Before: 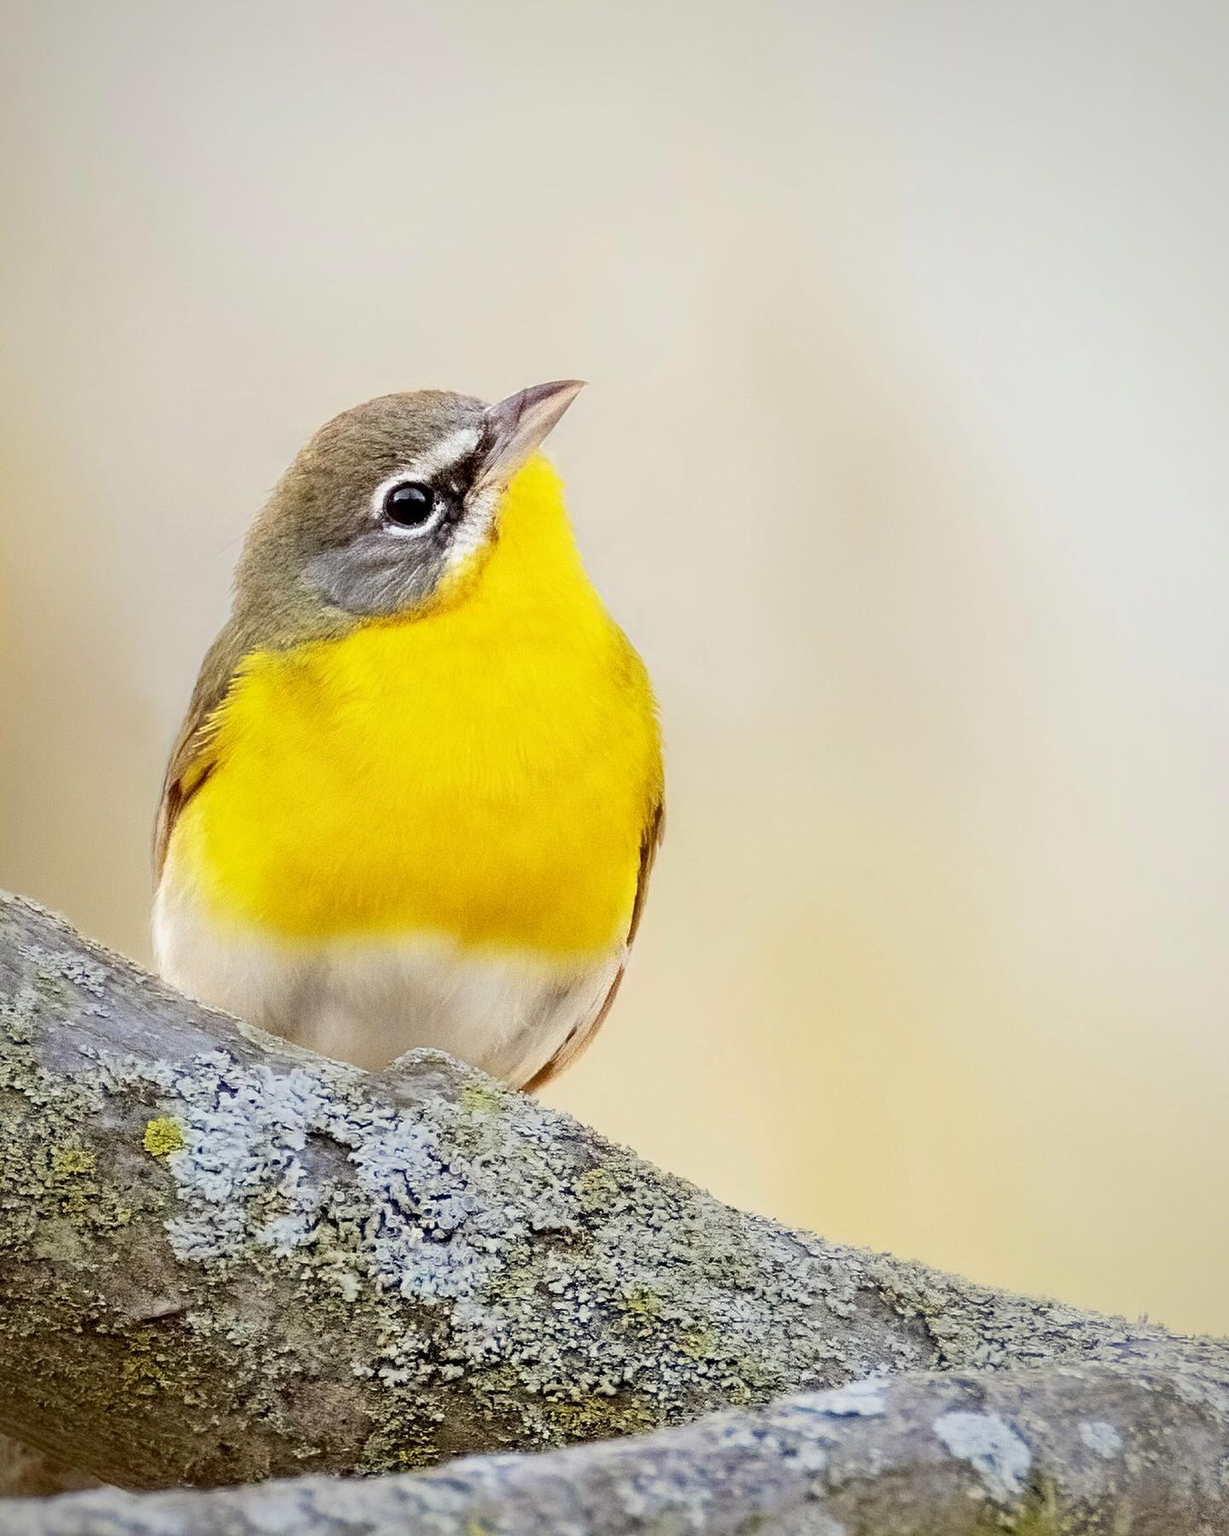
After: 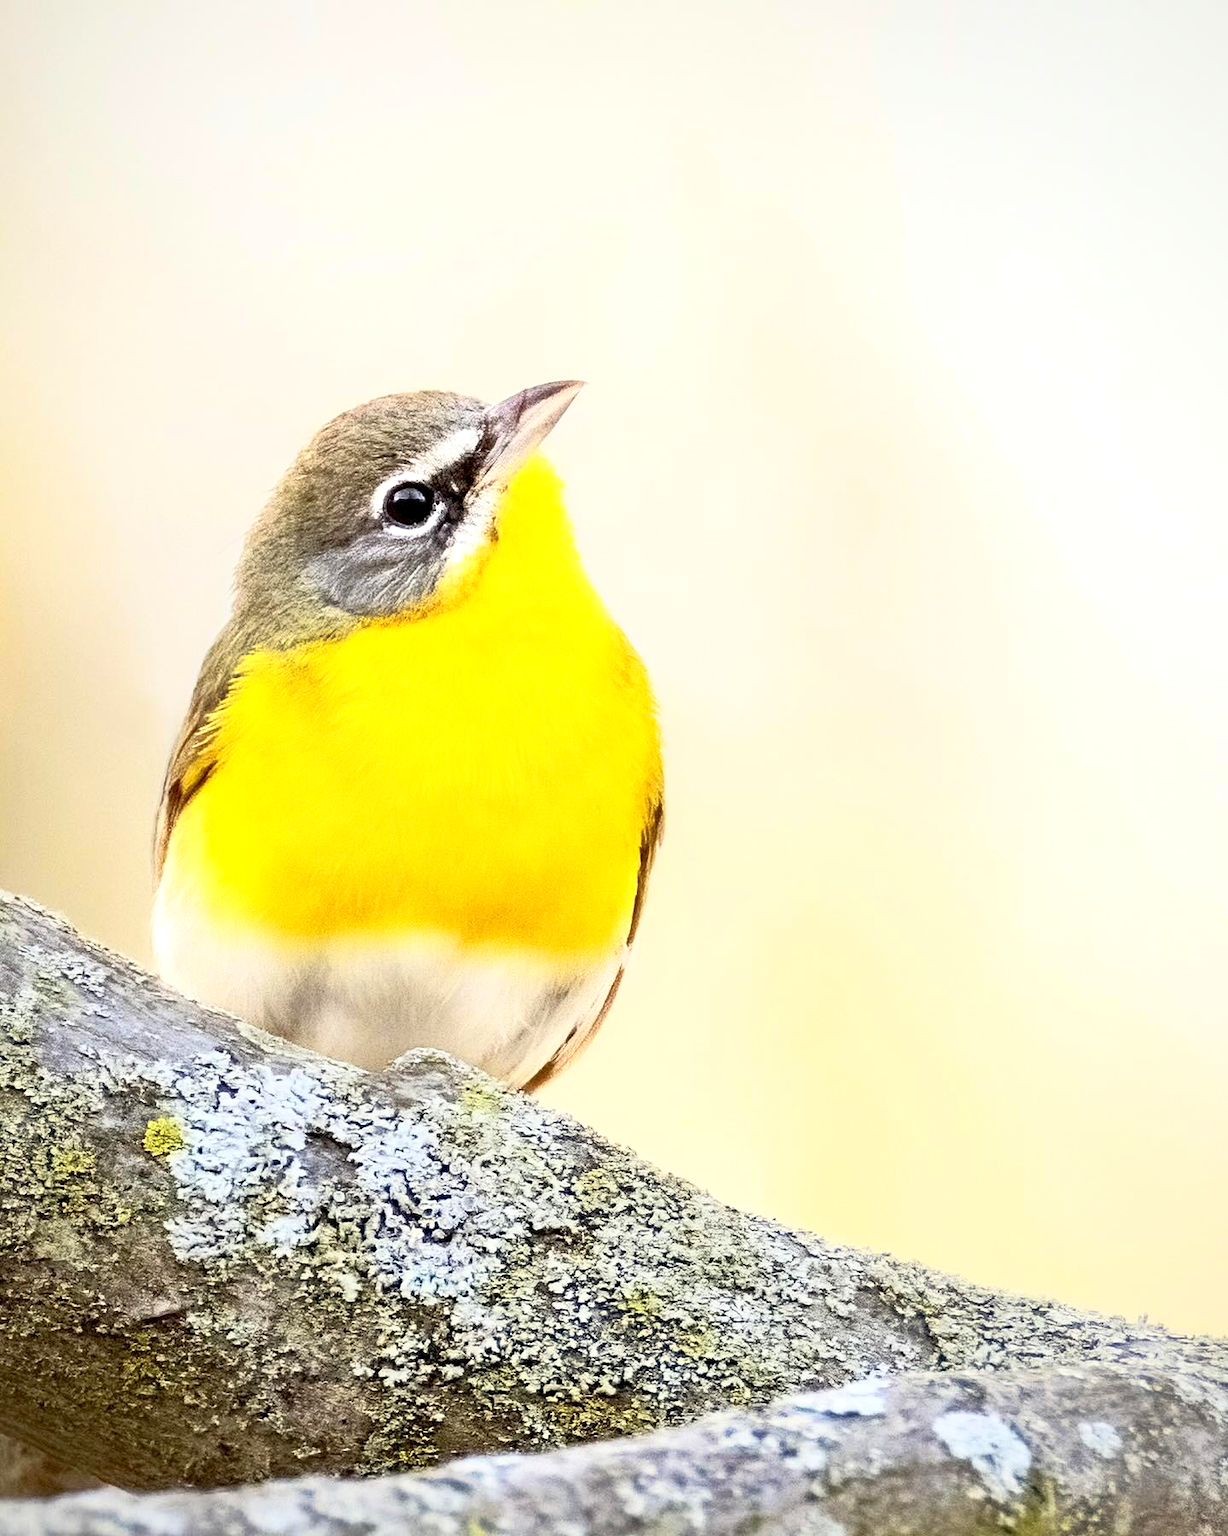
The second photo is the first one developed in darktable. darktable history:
base curve: curves: ch0 [(0, 0) (0.257, 0.25) (0.482, 0.586) (0.757, 0.871) (1, 1)]
exposure: black level correction 0.001, exposure 0.499 EV, compensate highlight preservation false
